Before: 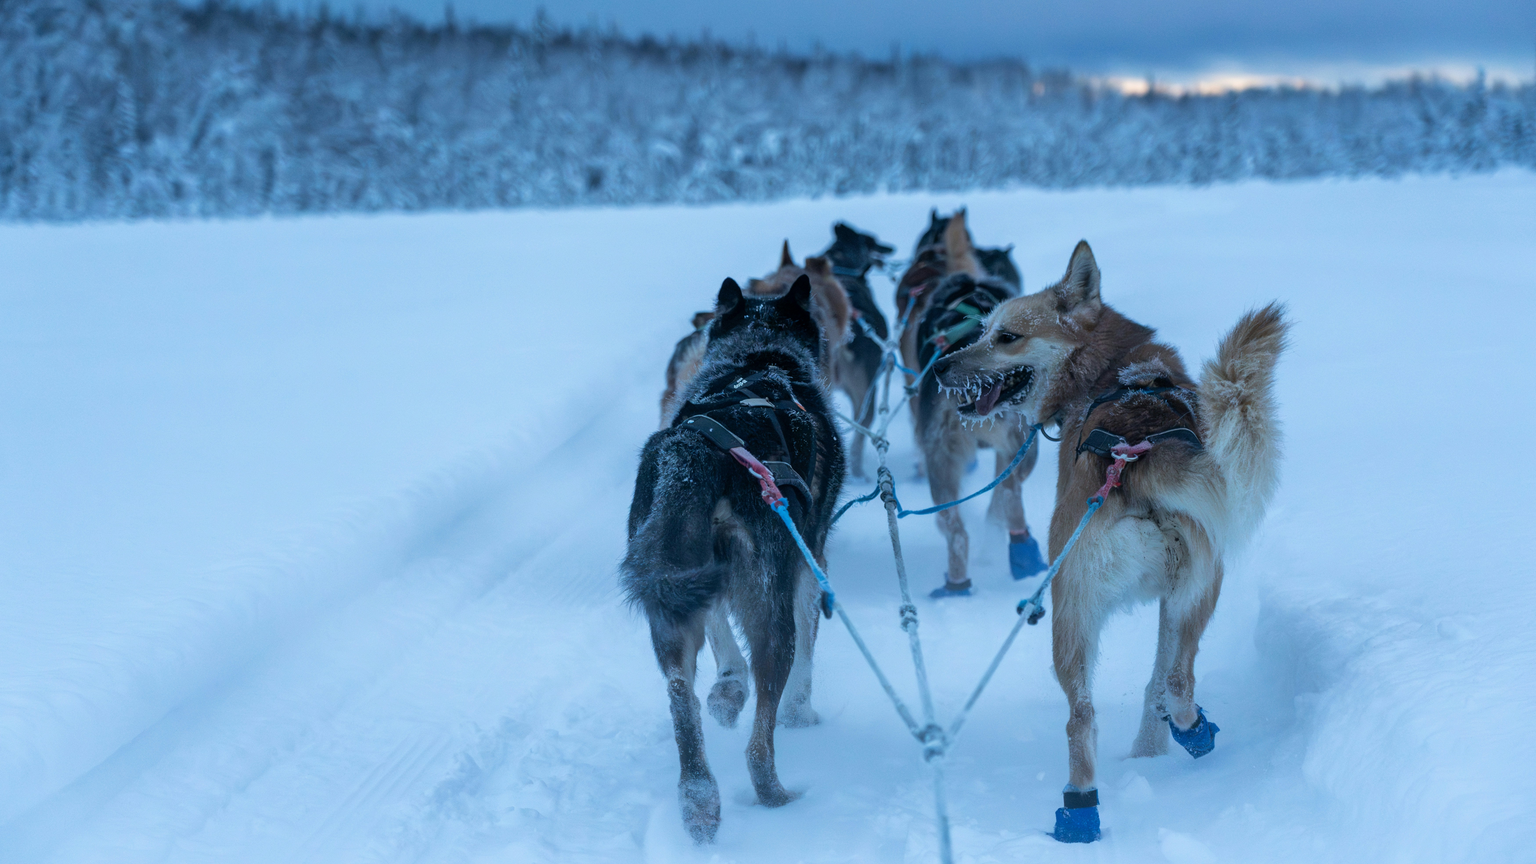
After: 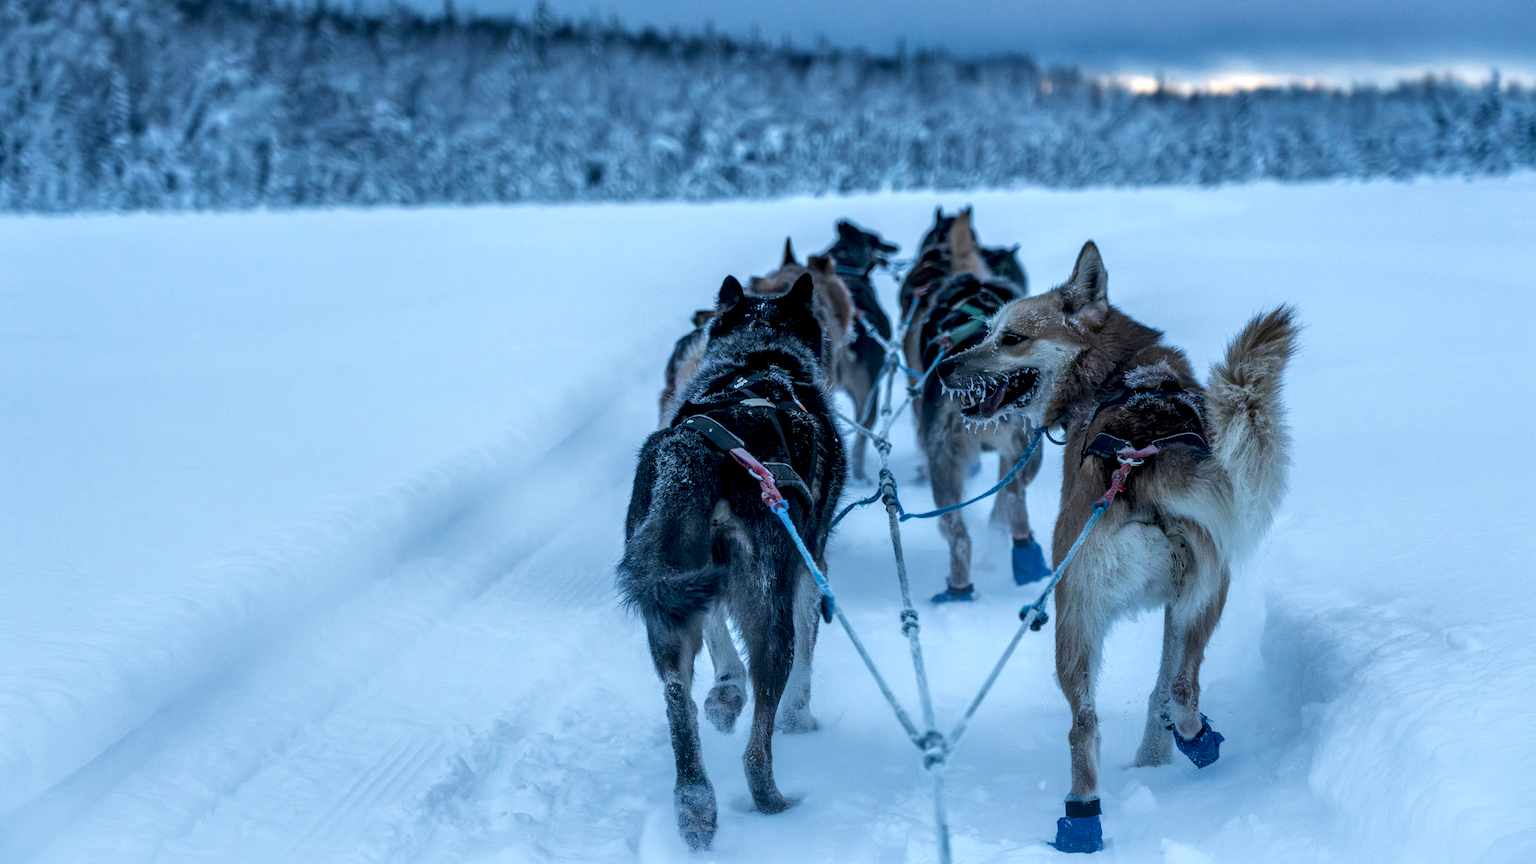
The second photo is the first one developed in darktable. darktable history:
crop and rotate: angle -0.5°
local contrast: highlights 60%, shadows 60%, detail 160%
